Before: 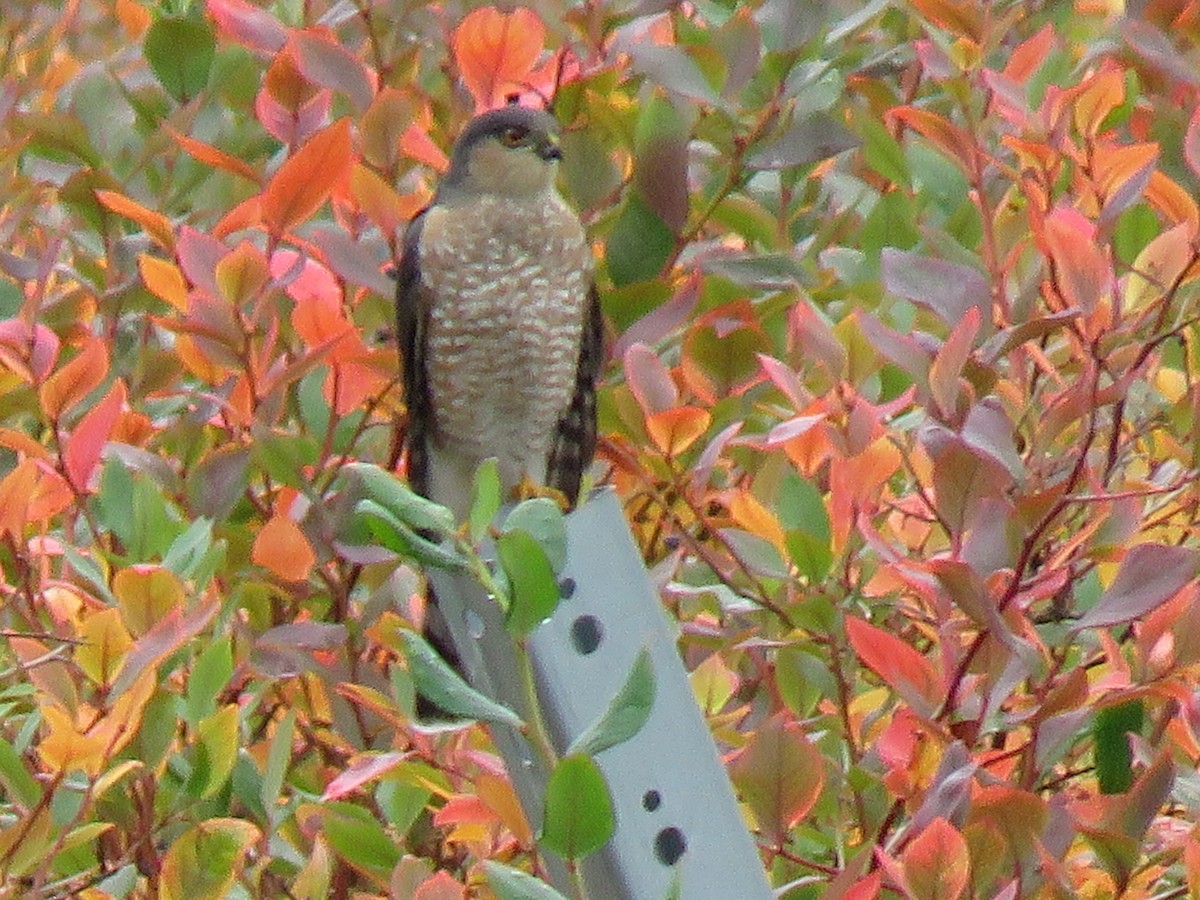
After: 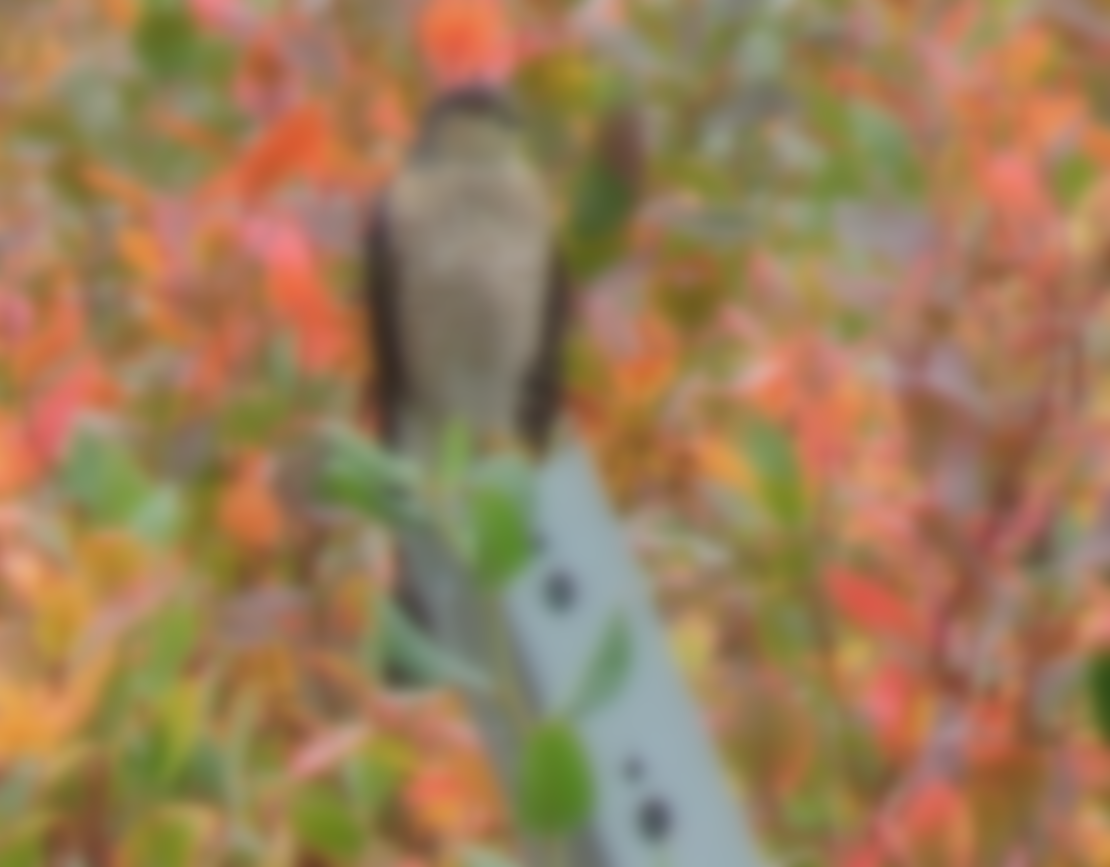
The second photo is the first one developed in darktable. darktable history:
rotate and perspective: rotation -1.68°, lens shift (vertical) -0.146, crop left 0.049, crop right 0.912, crop top 0.032, crop bottom 0.96
sharpen: amount 0.55
lowpass: on, module defaults
